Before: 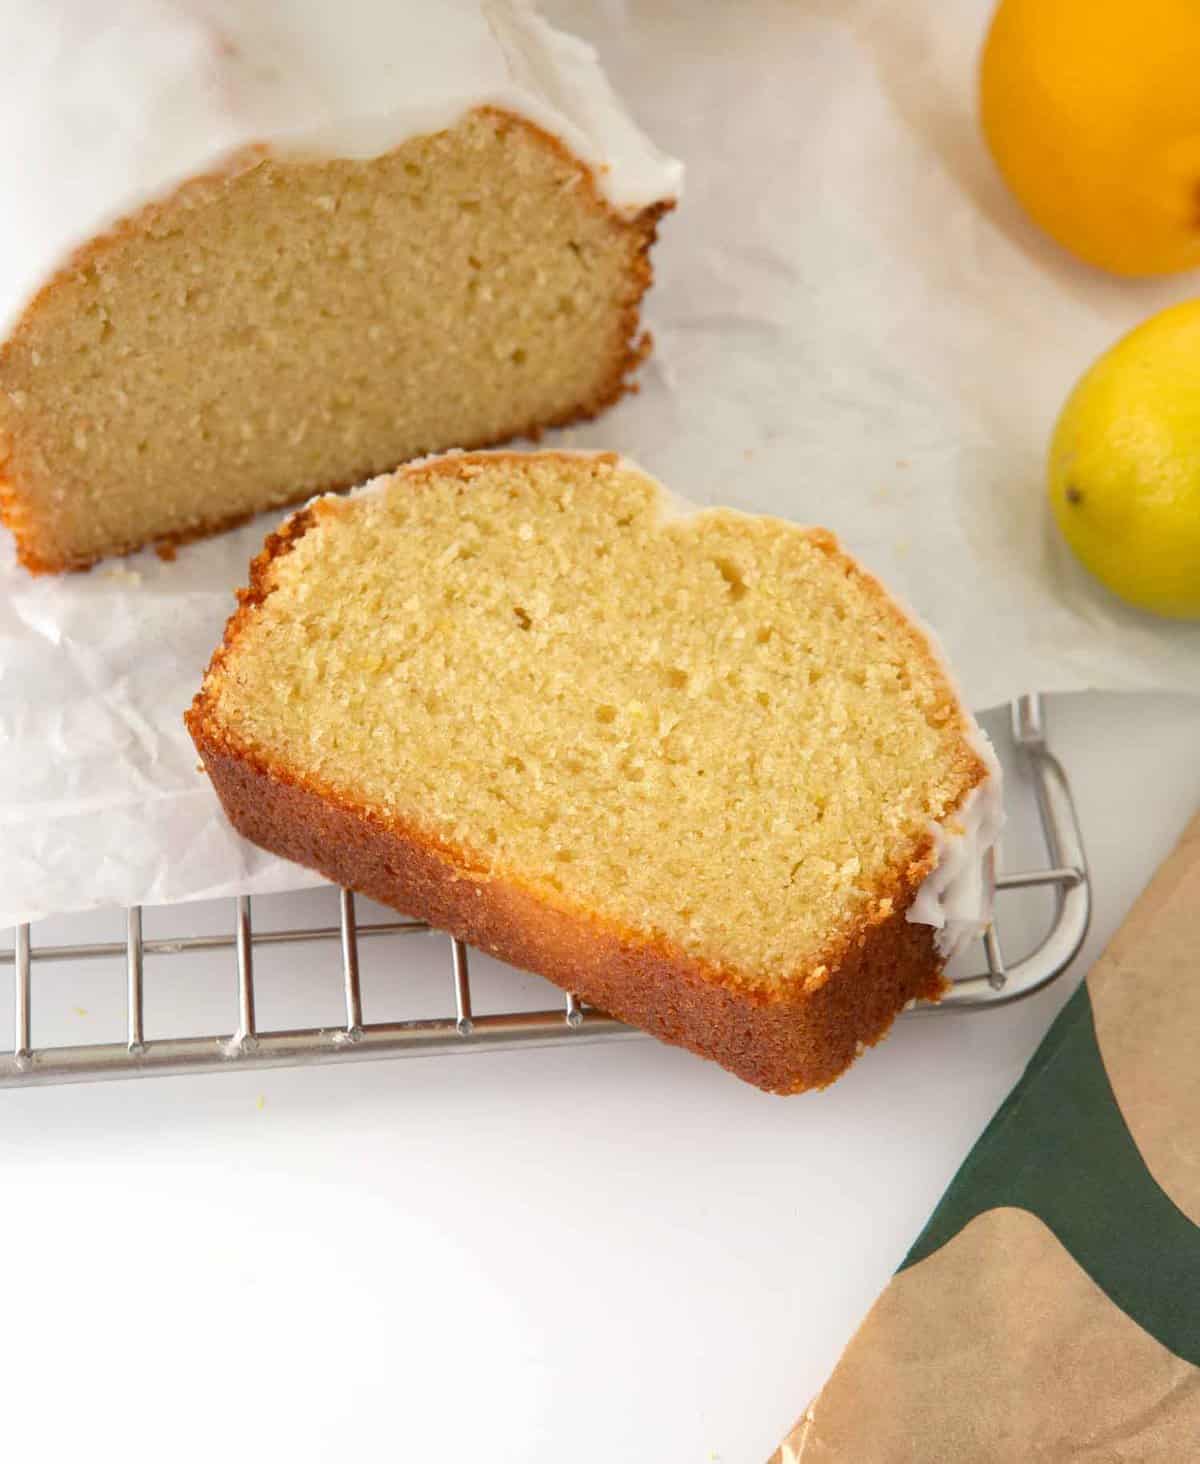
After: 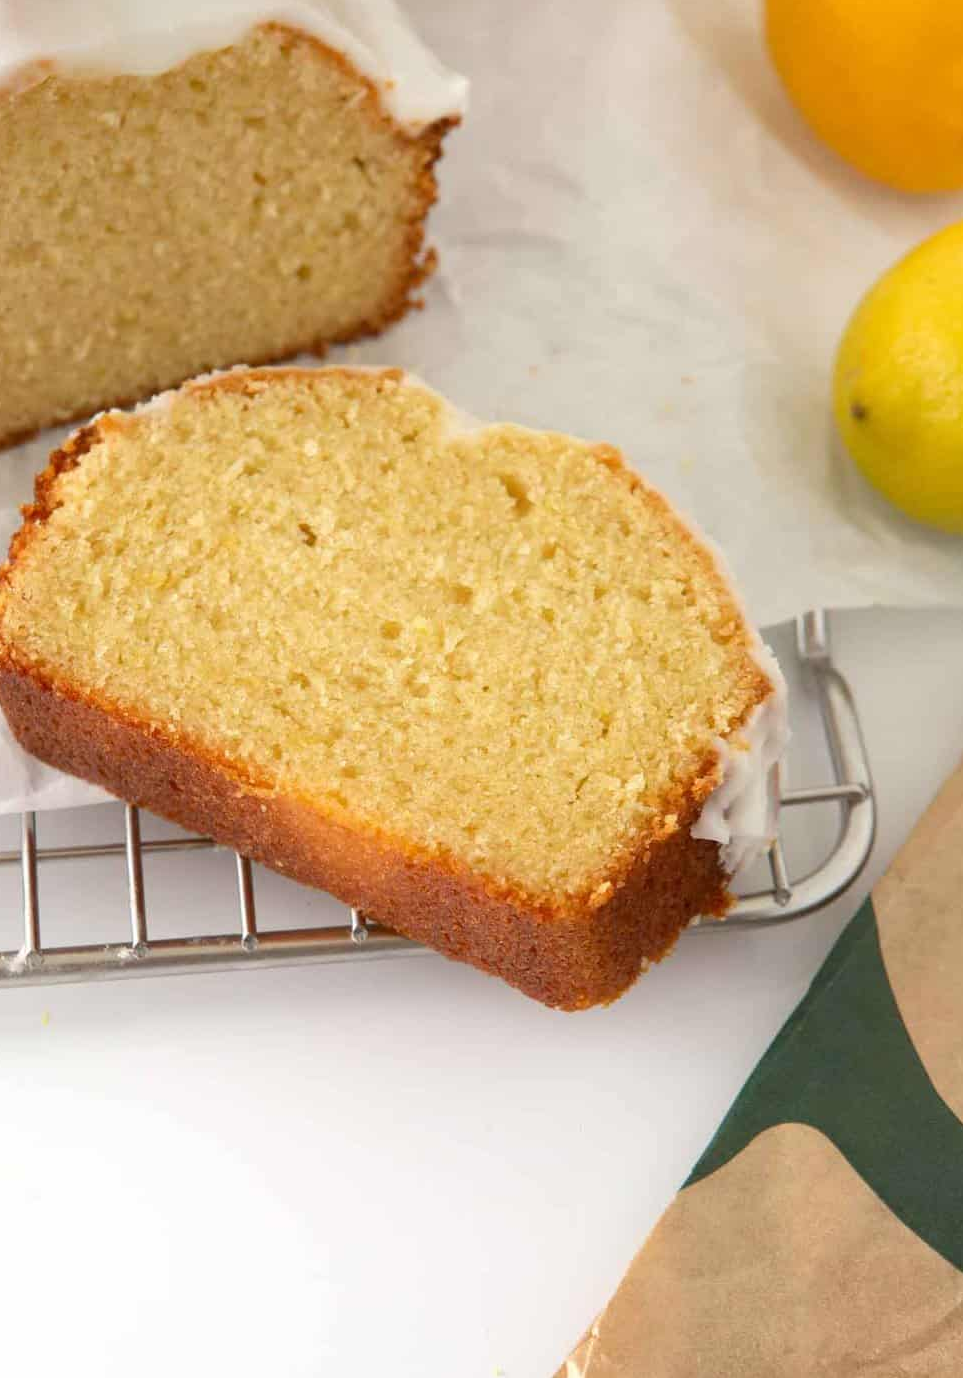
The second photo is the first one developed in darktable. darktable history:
crop and rotate: left 17.939%, top 5.851%, right 1.763%
